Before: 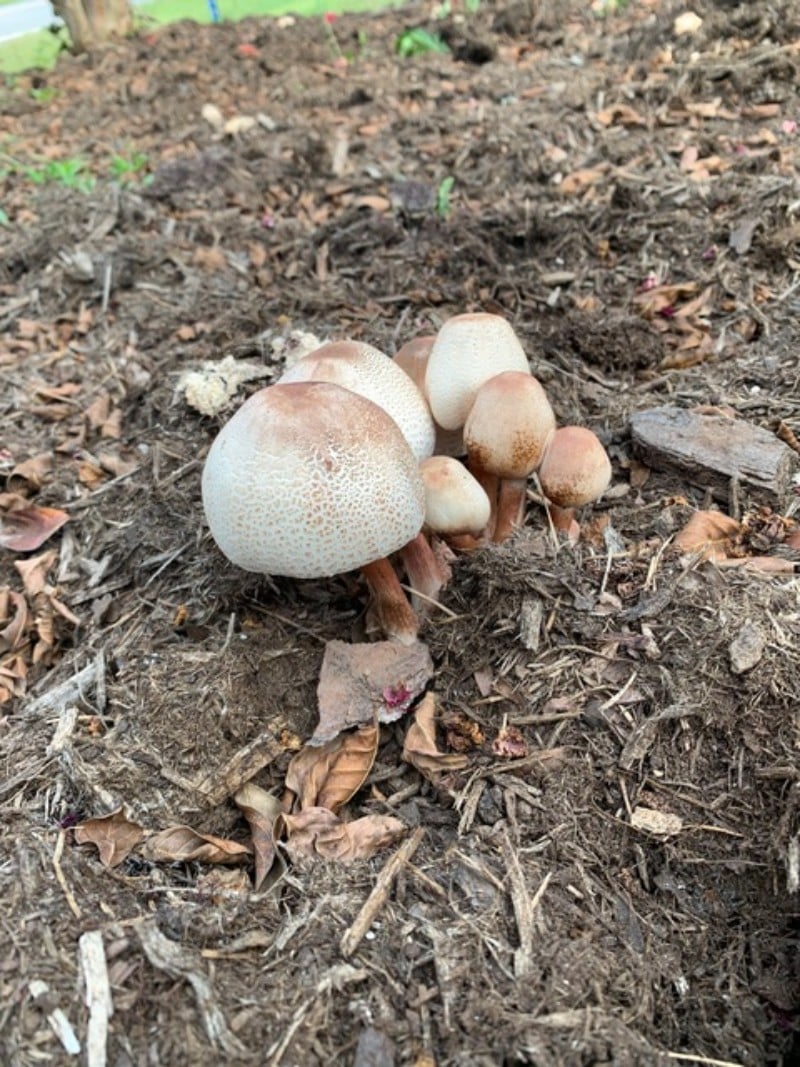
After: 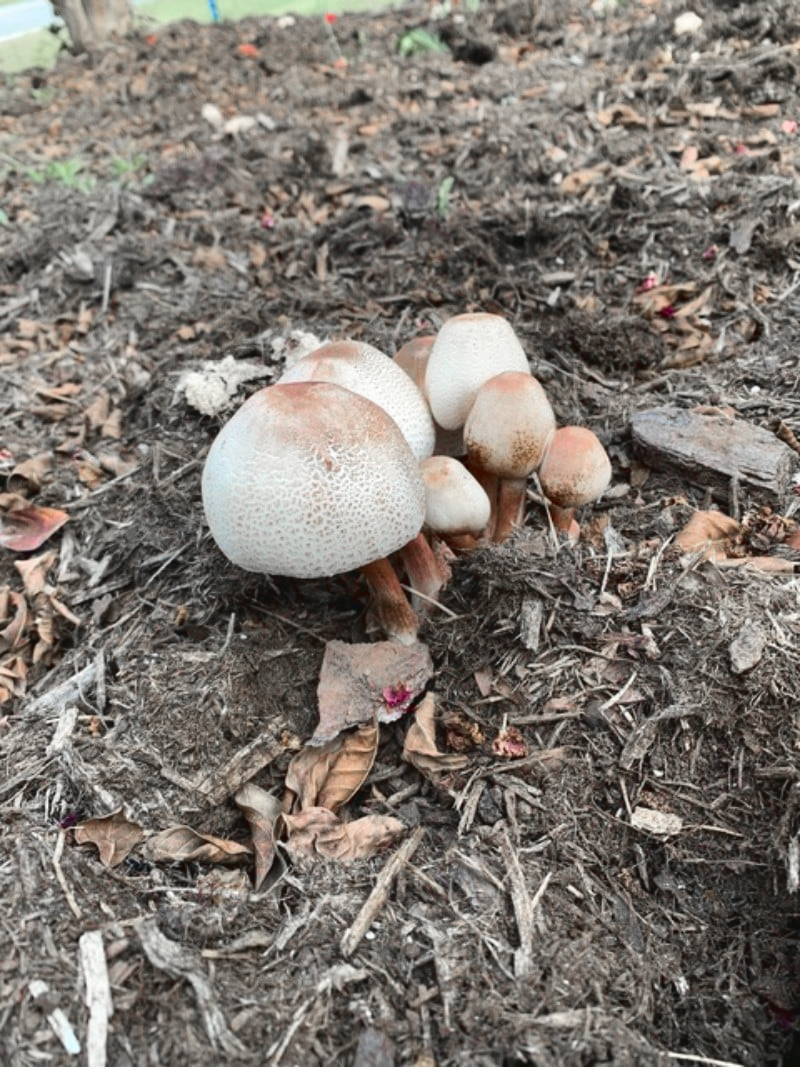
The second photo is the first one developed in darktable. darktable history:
color zones: curves: ch1 [(0, 0.708) (0.088, 0.648) (0.245, 0.187) (0.429, 0.326) (0.571, 0.498) (0.714, 0.5) (0.857, 0.5) (1, 0.708)]
tone curve: curves: ch0 [(0, 0.032) (0.181, 0.156) (0.751, 0.762) (1, 1)], color space Lab, linked channels, preserve colors none
